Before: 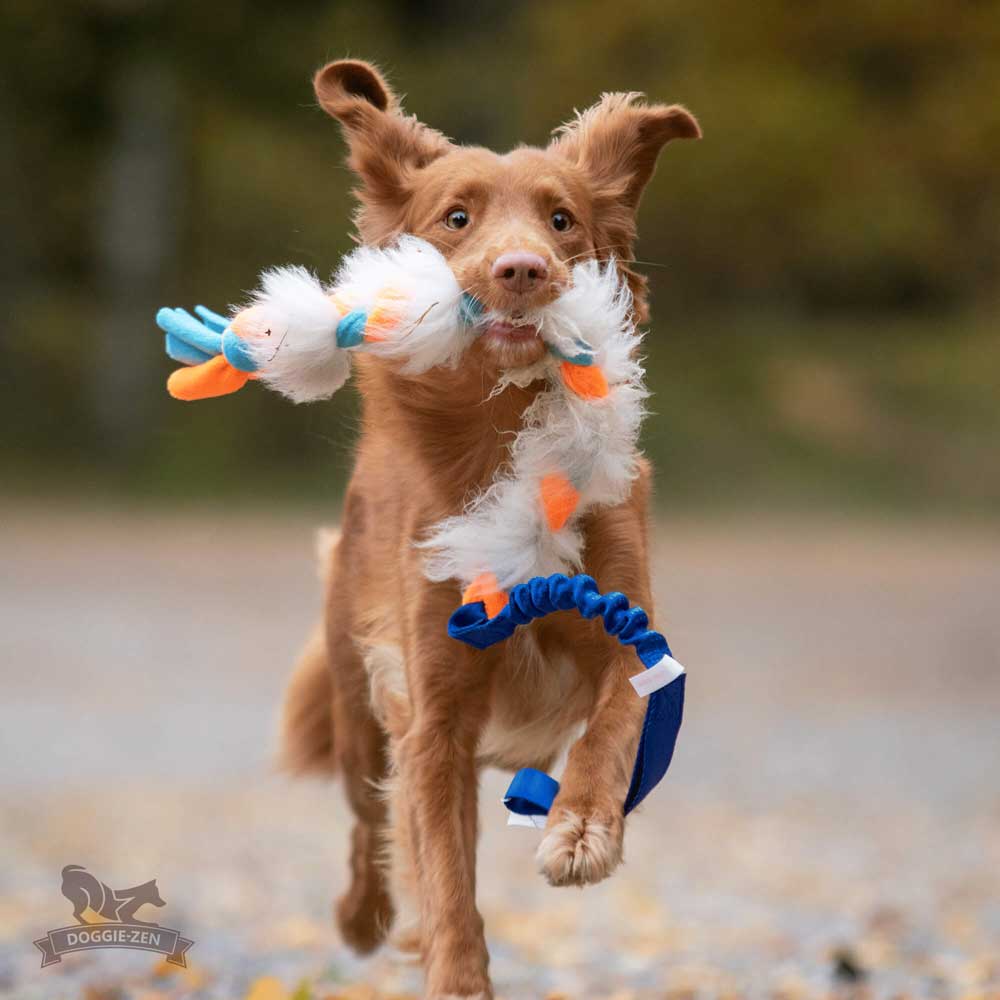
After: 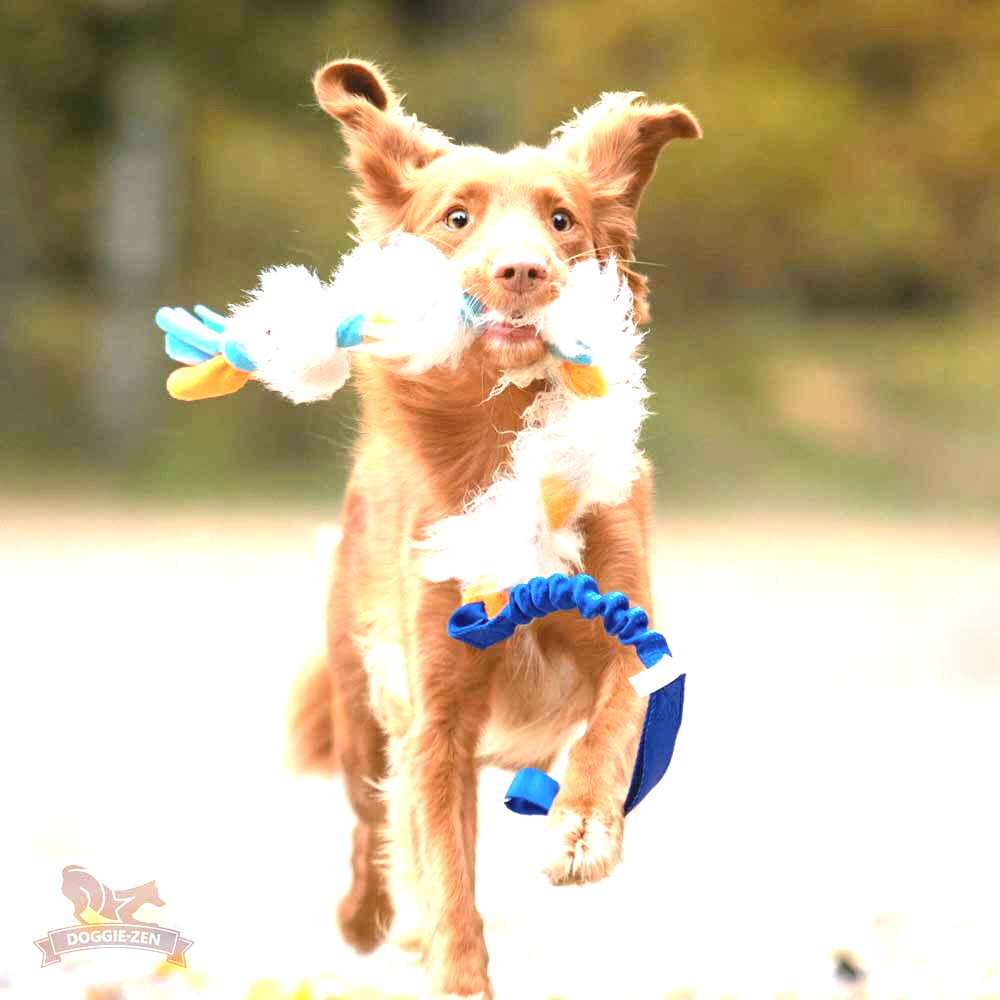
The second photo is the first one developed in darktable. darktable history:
exposure: black level correction 0, exposure 1.741 EV, compensate exposure bias true, compensate highlight preservation false
contrast brightness saturation: contrast 0.05, brightness 0.06, saturation 0.01
